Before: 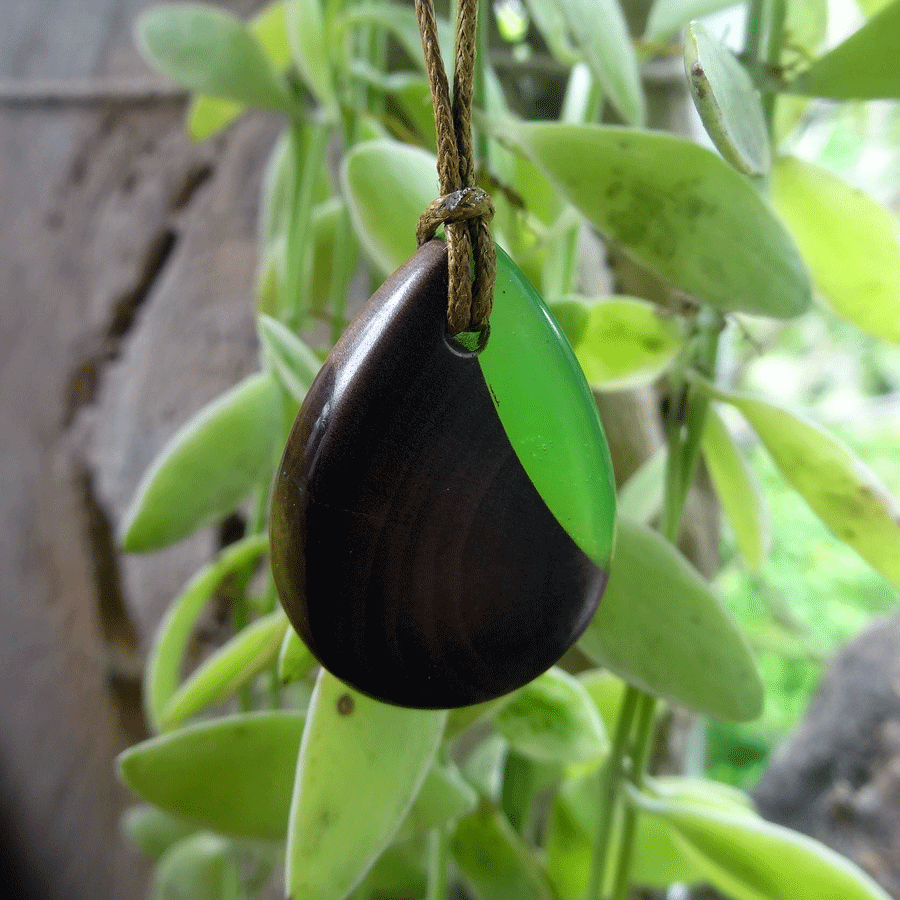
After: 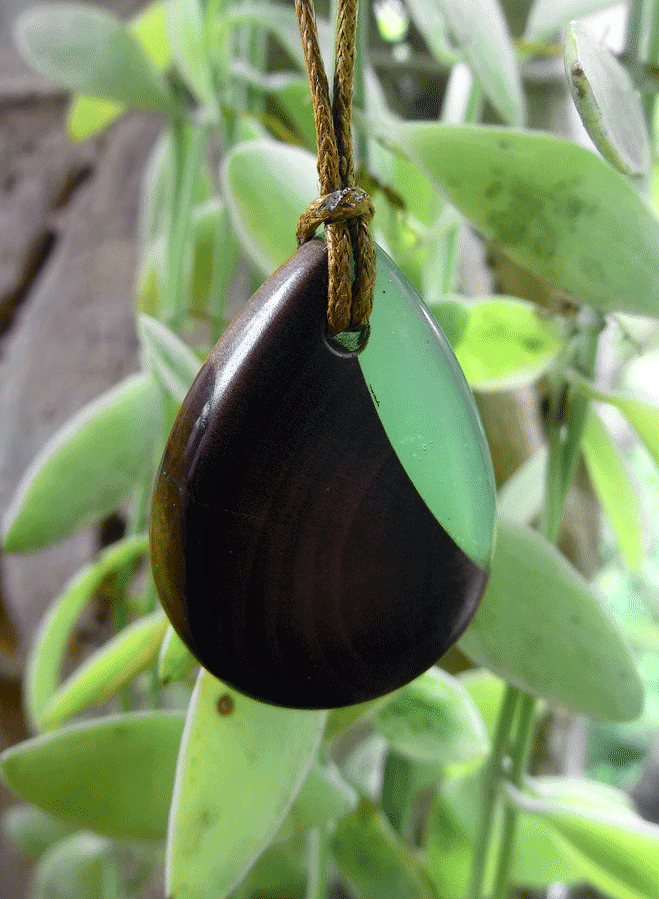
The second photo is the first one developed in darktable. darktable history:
crop: left 13.443%, right 13.31%
contrast equalizer: y [[0.5, 0.5, 0.472, 0.5, 0.5, 0.5], [0.5 ×6], [0.5 ×6], [0 ×6], [0 ×6]]
contrast brightness saturation: contrast 0.07
color zones: curves: ch0 [(0.257, 0.558) (0.75, 0.565)]; ch1 [(0.004, 0.857) (0.14, 0.416) (0.257, 0.695) (0.442, 0.032) (0.736, 0.266) (0.891, 0.741)]; ch2 [(0, 0.623) (0.112, 0.436) (0.271, 0.474) (0.516, 0.64) (0.743, 0.286)]
